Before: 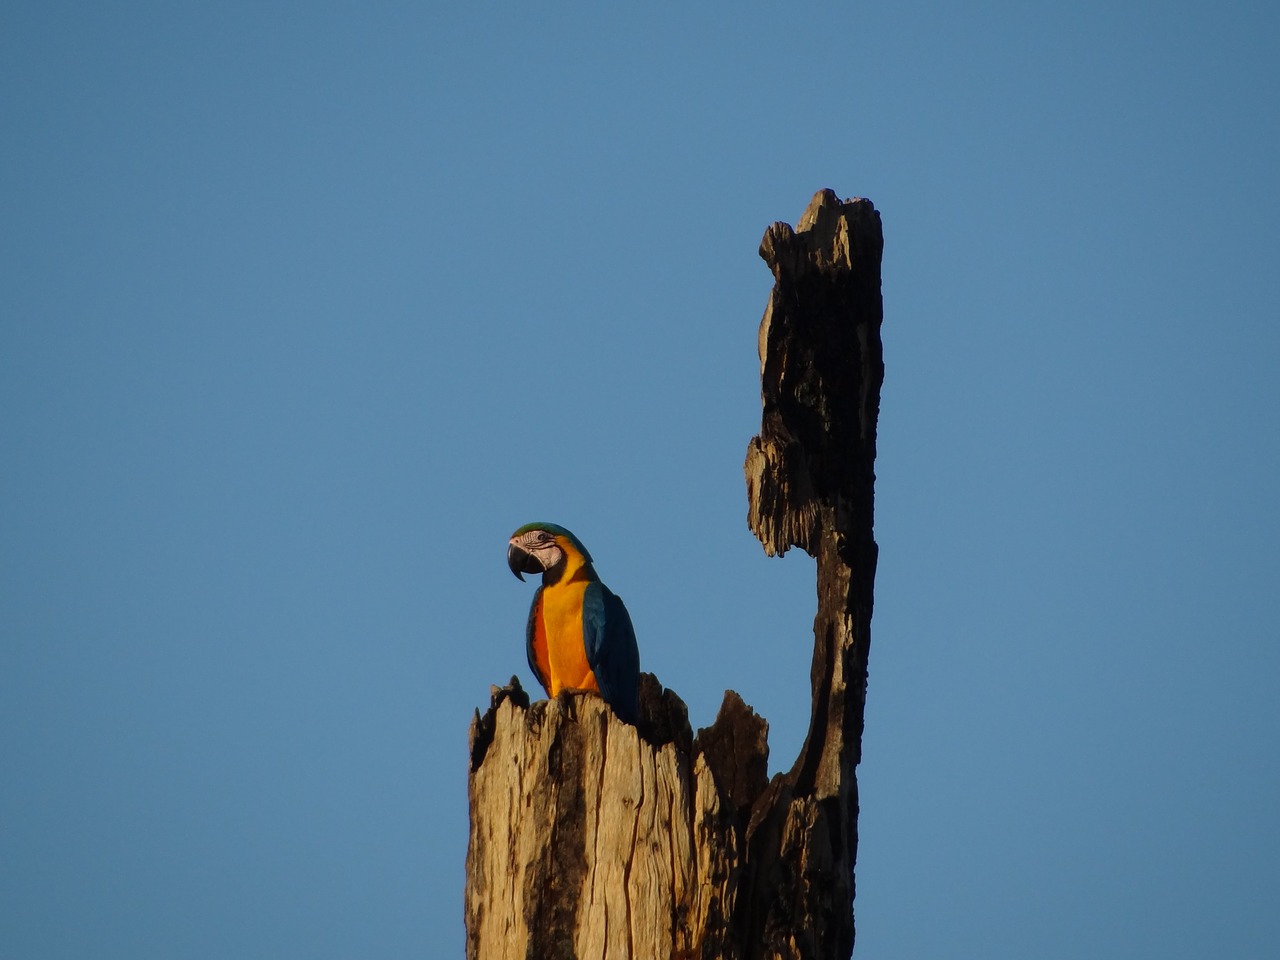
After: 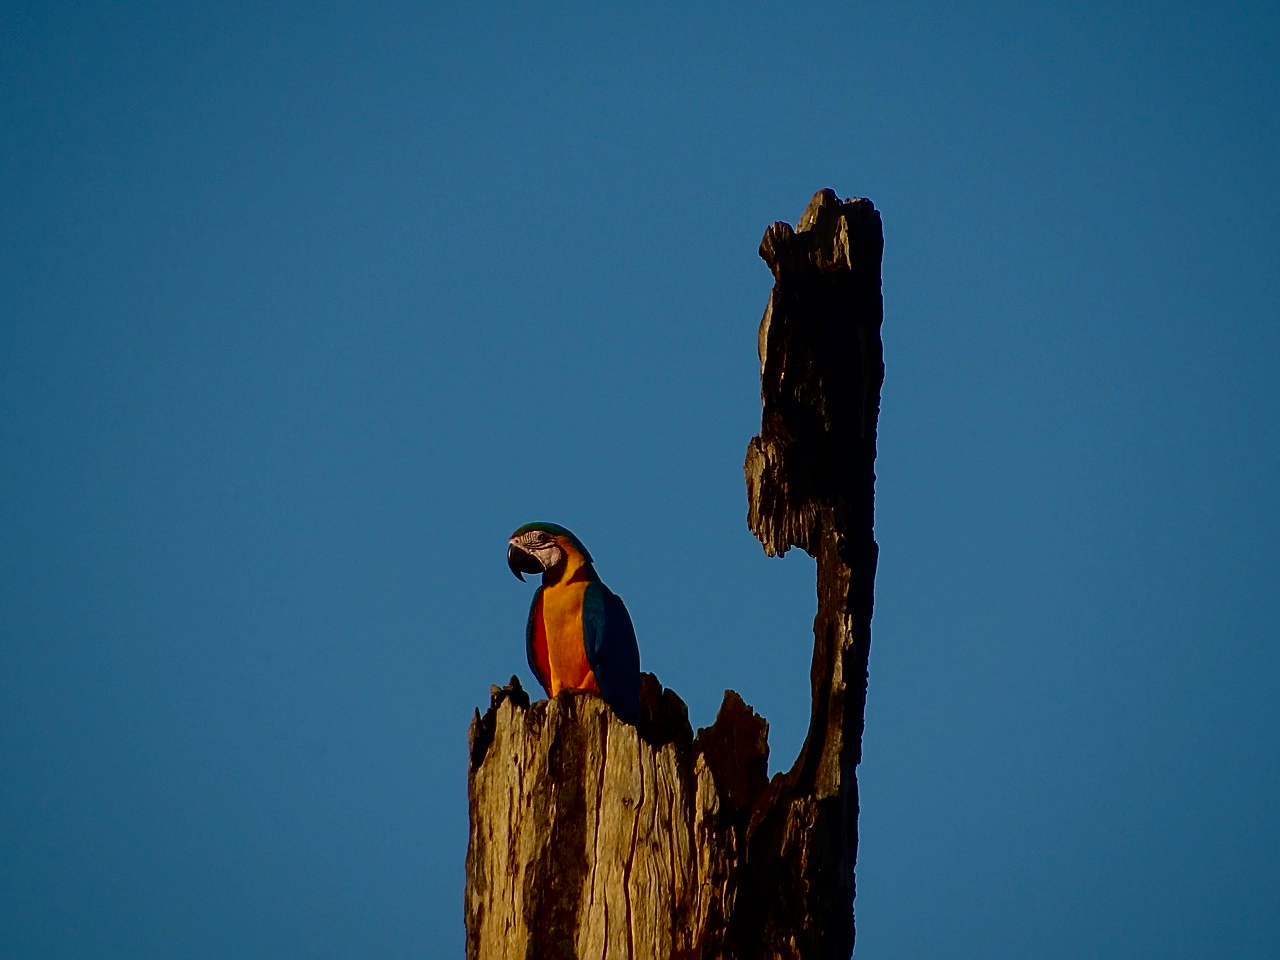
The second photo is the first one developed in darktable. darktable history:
sharpen: on, module defaults
contrast brightness saturation: contrast 0.13, brightness -0.24, saturation 0.14
